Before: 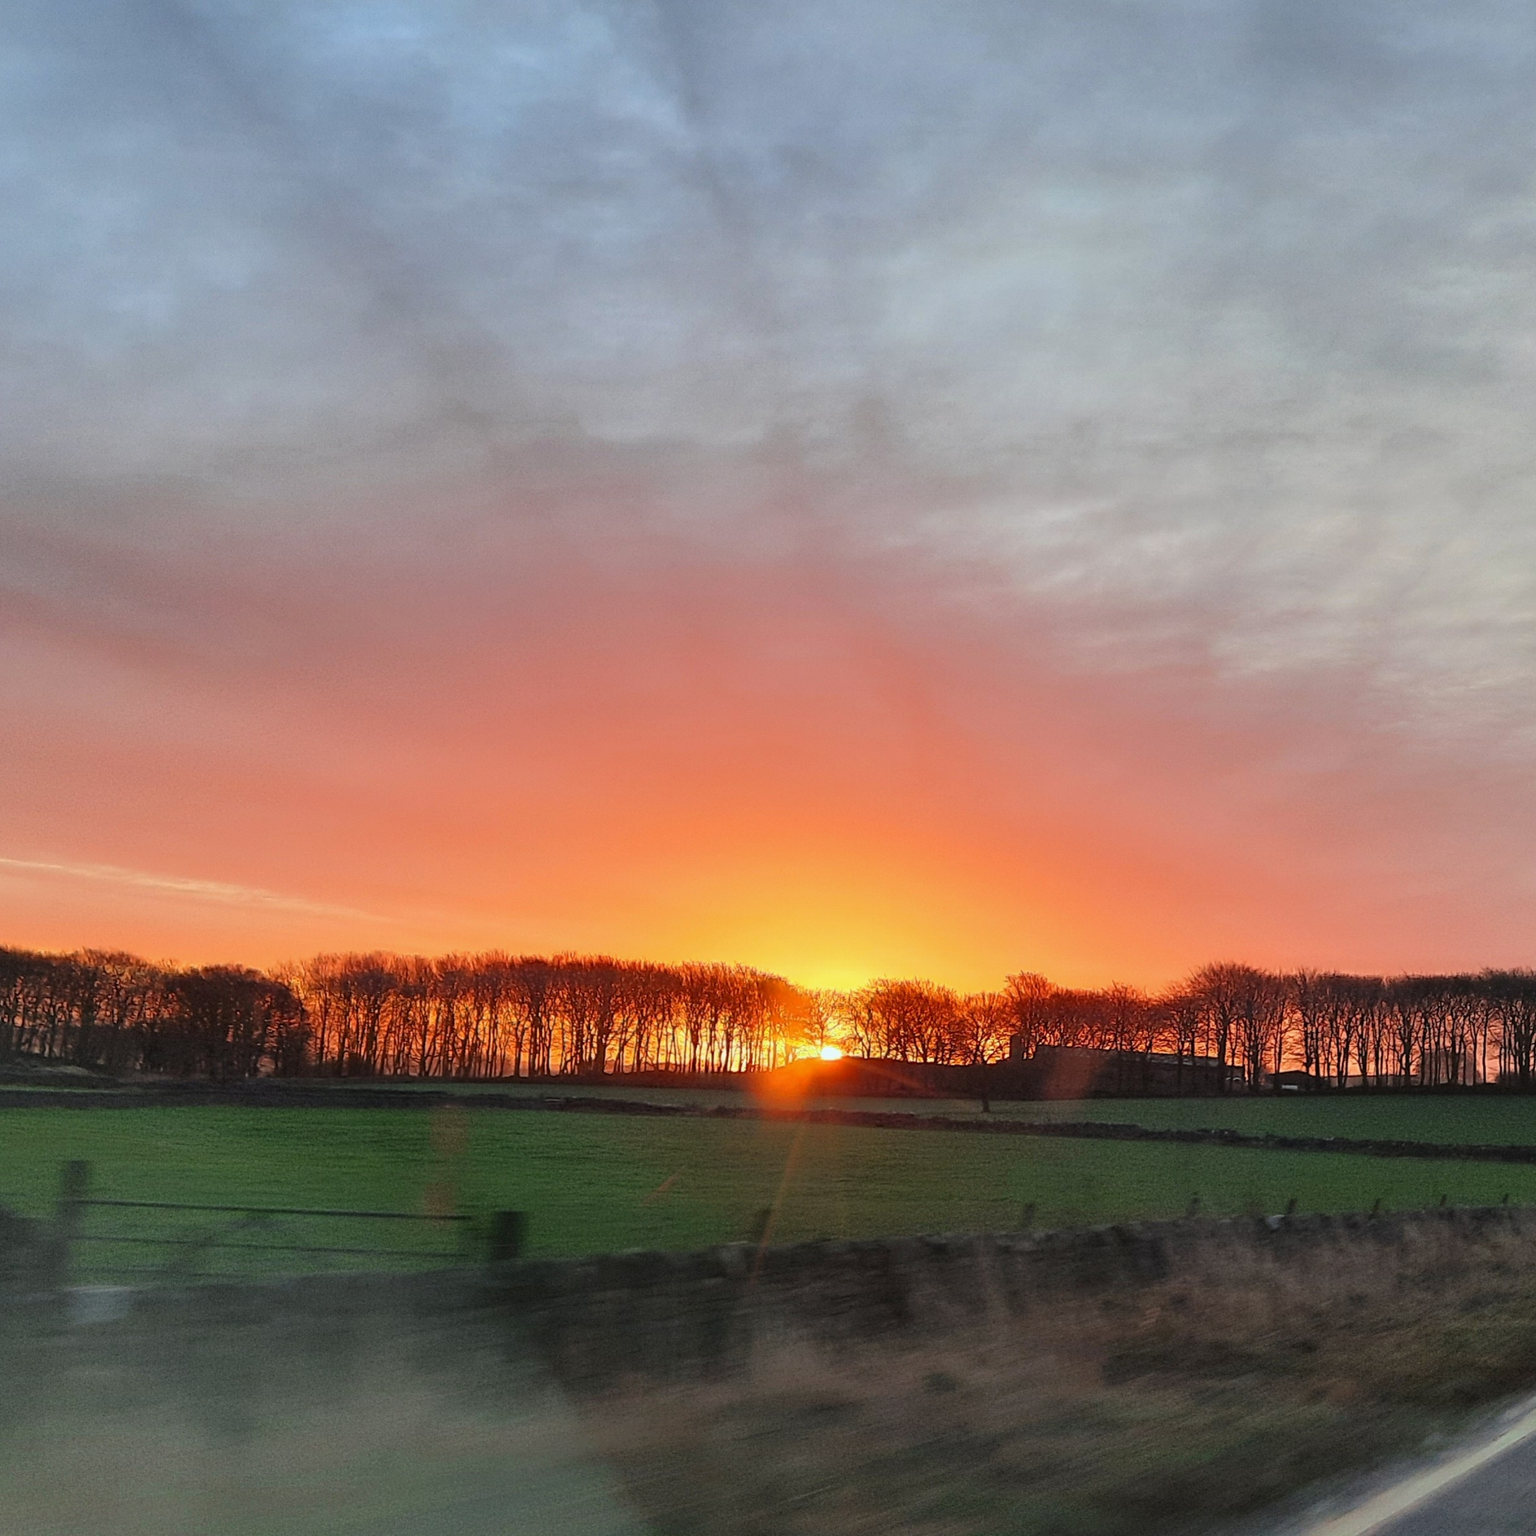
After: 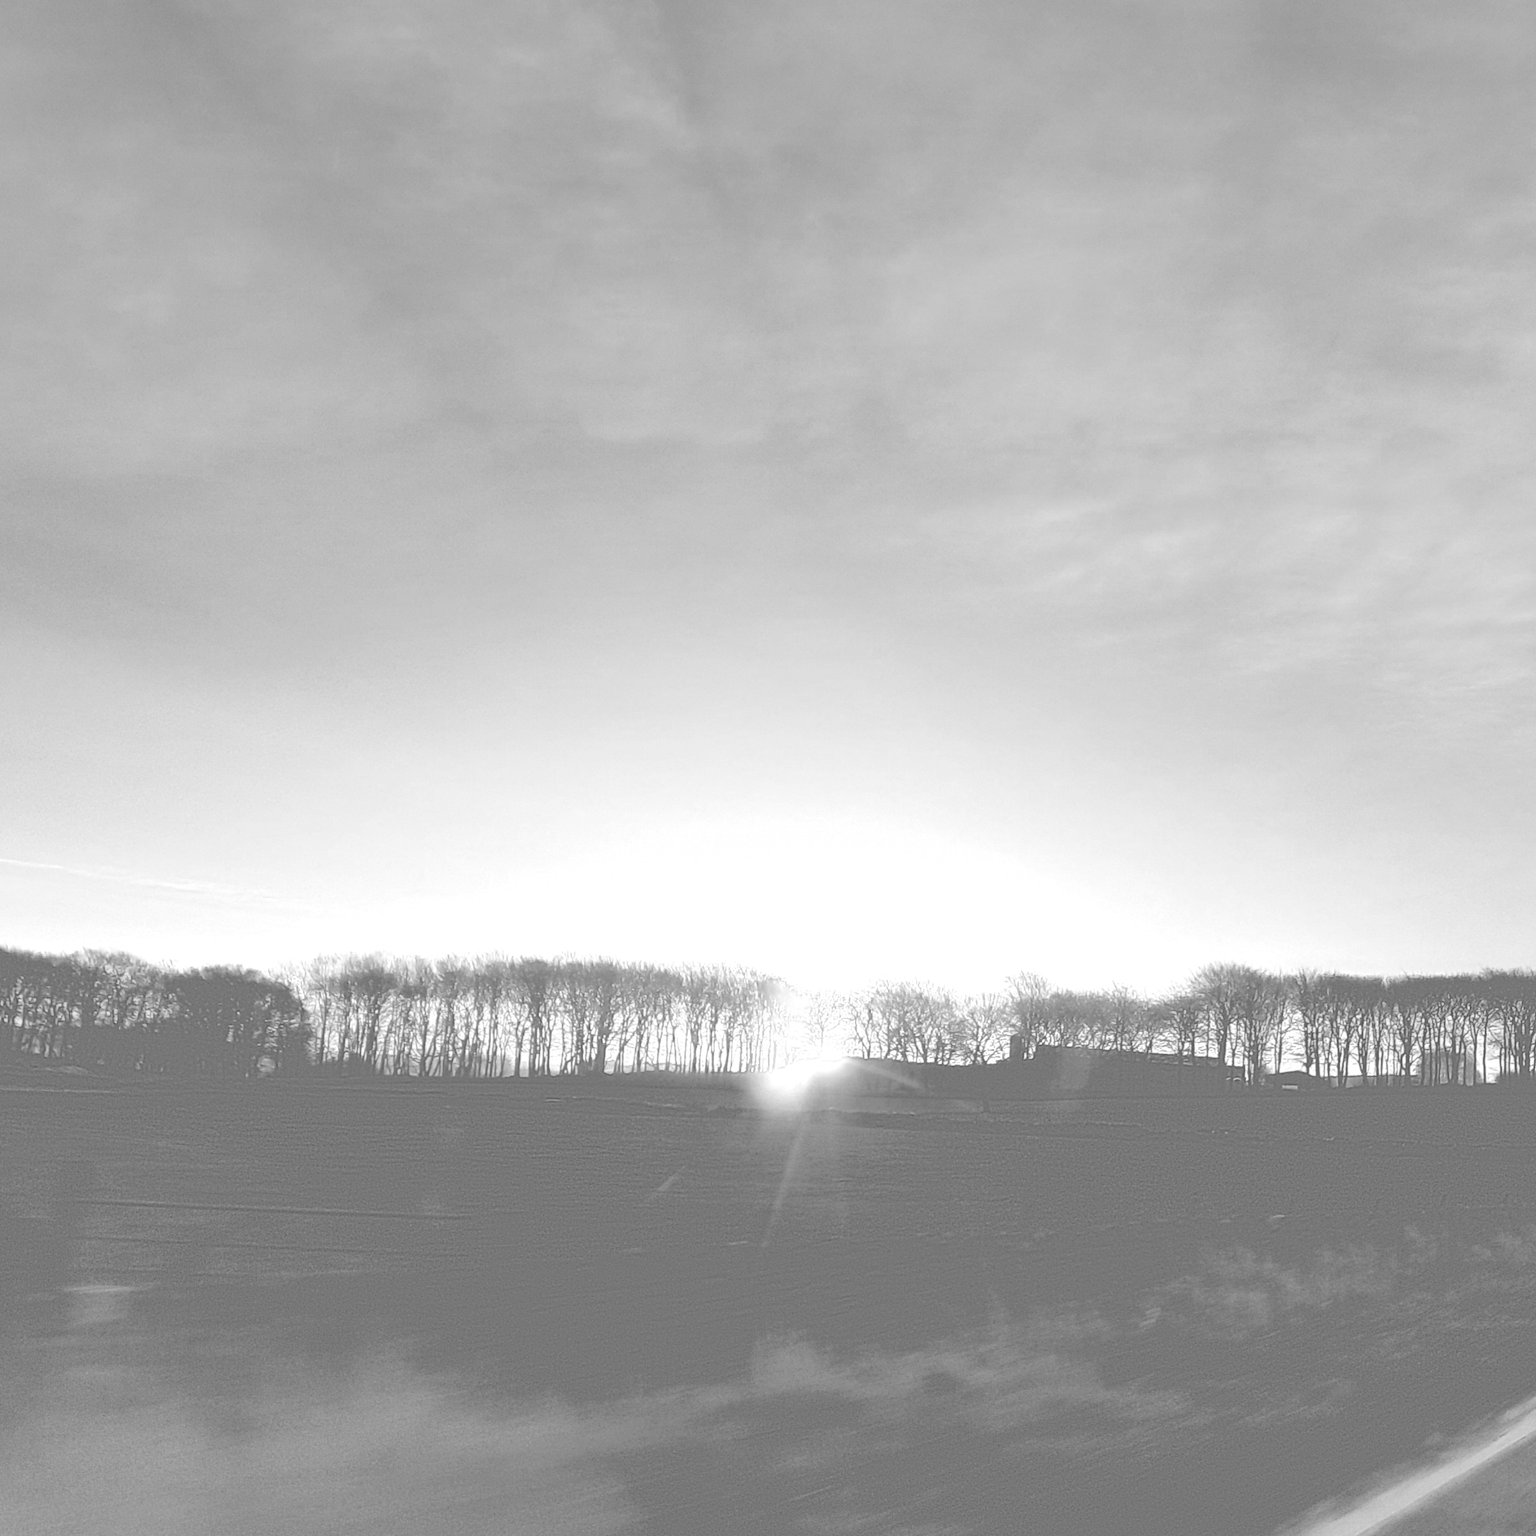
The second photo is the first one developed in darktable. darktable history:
highpass: sharpness 6%, contrast boost 7.63%
exposure: black level correction 0, exposure 1.7 EV, compensate exposure bias true, compensate highlight preservation false
white balance: red 4.26, blue 1.802
graduated density: on, module defaults
